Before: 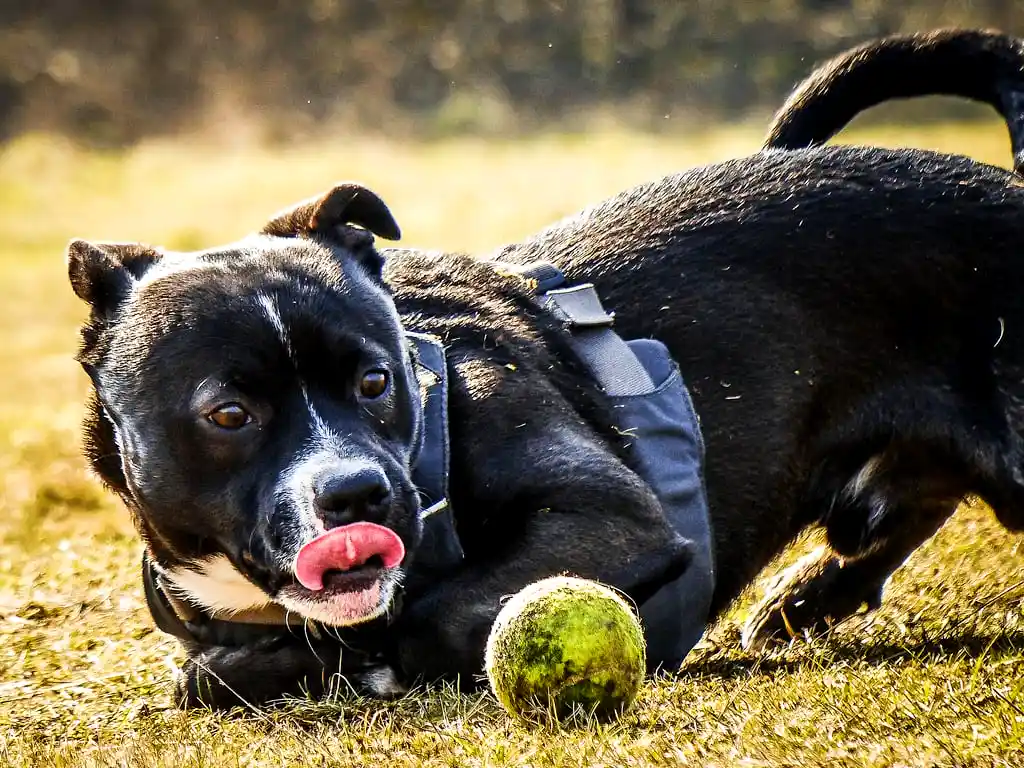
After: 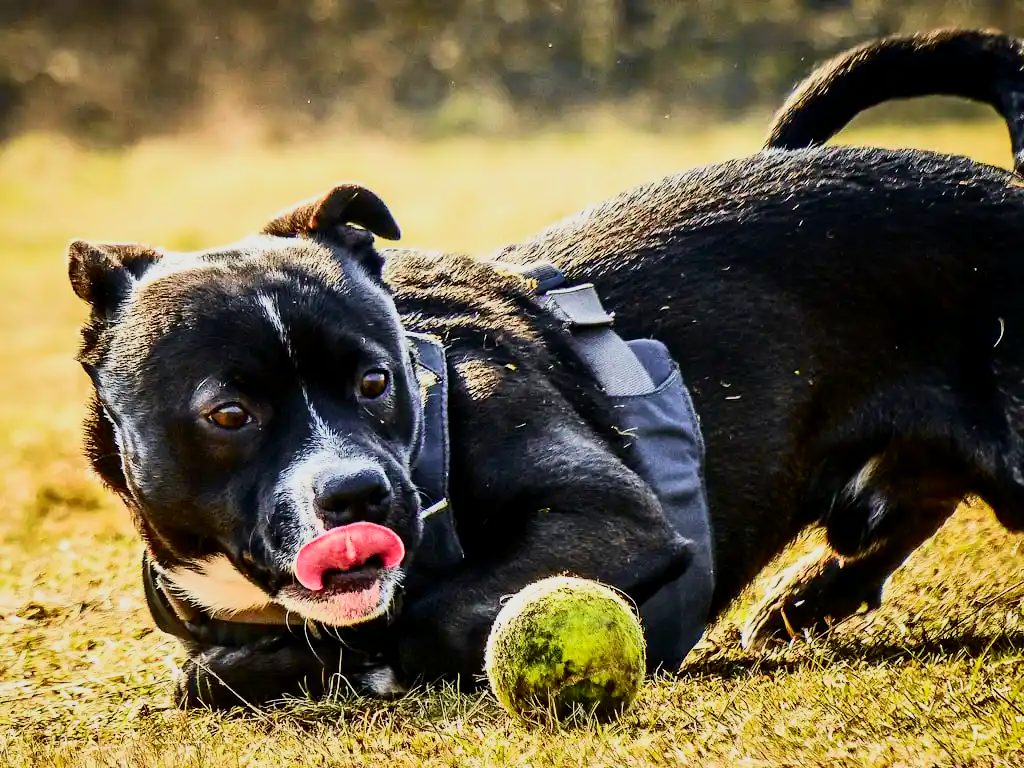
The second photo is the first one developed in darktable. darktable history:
tone curve: curves: ch0 [(0, 0) (0.091, 0.066) (0.184, 0.16) (0.491, 0.519) (0.748, 0.765) (1, 0.919)]; ch1 [(0, 0) (0.179, 0.173) (0.322, 0.32) (0.424, 0.424) (0.502, 0.5) (0.56, 0.575) (0.631, 0.675) (0.777, 0.806) (1, 1)]; ch2 [(0, 0) (0.434, 0.447) (0.497, 0.498) (0.539, 0.566) (0.676, 0.691) (1, 1)], color space Lab, independent channels, preserve colors none
shadows and highlights: shadows 20.55, highlights -20.99, soften with gaussian
rgb levels: preserve colors max RGB
